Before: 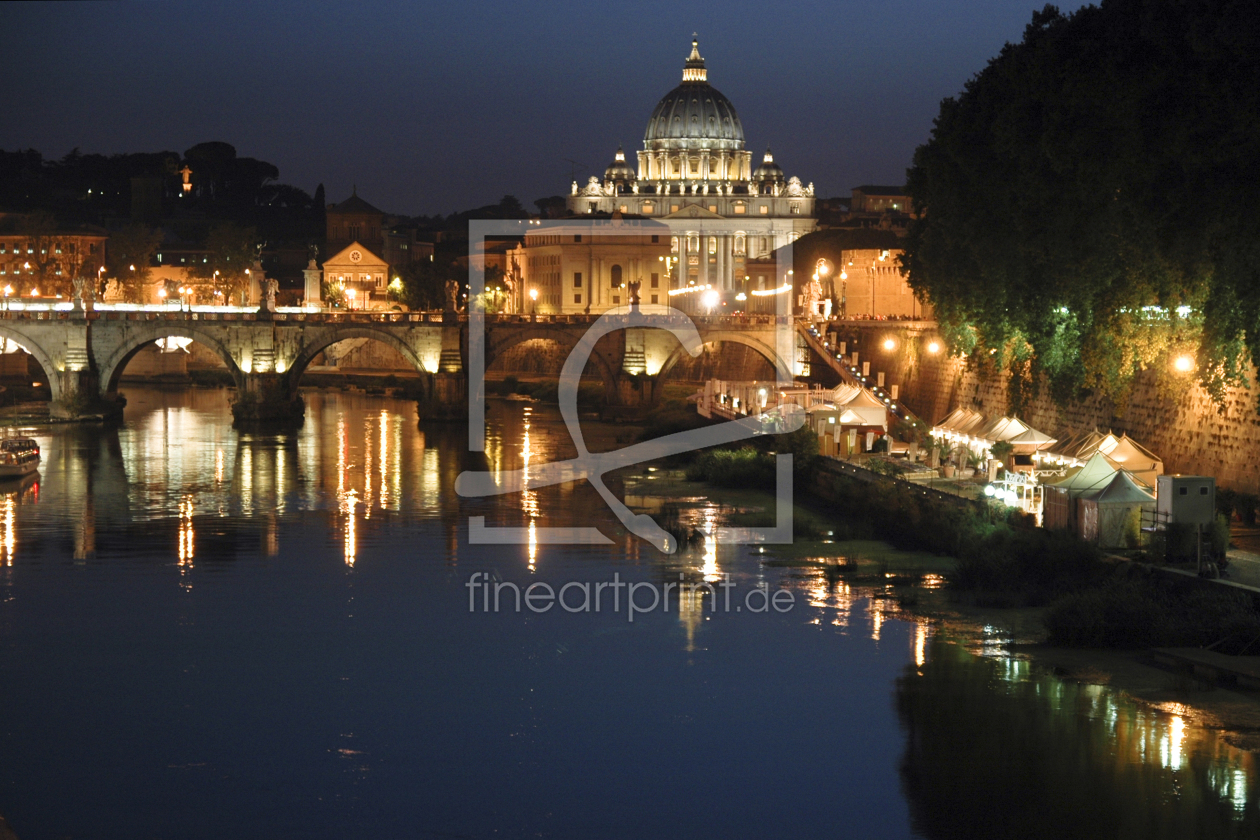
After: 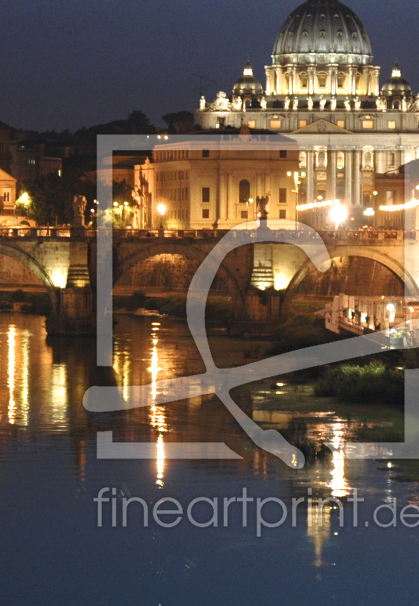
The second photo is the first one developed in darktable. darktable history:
exposure: black level correction 0, exposure 0.301 EV, compensate exposure bias true, compensate highlight preservation false
crop and rotate: left 29.558%, top 10.213%, right 37.152%, bottom 17.62%
